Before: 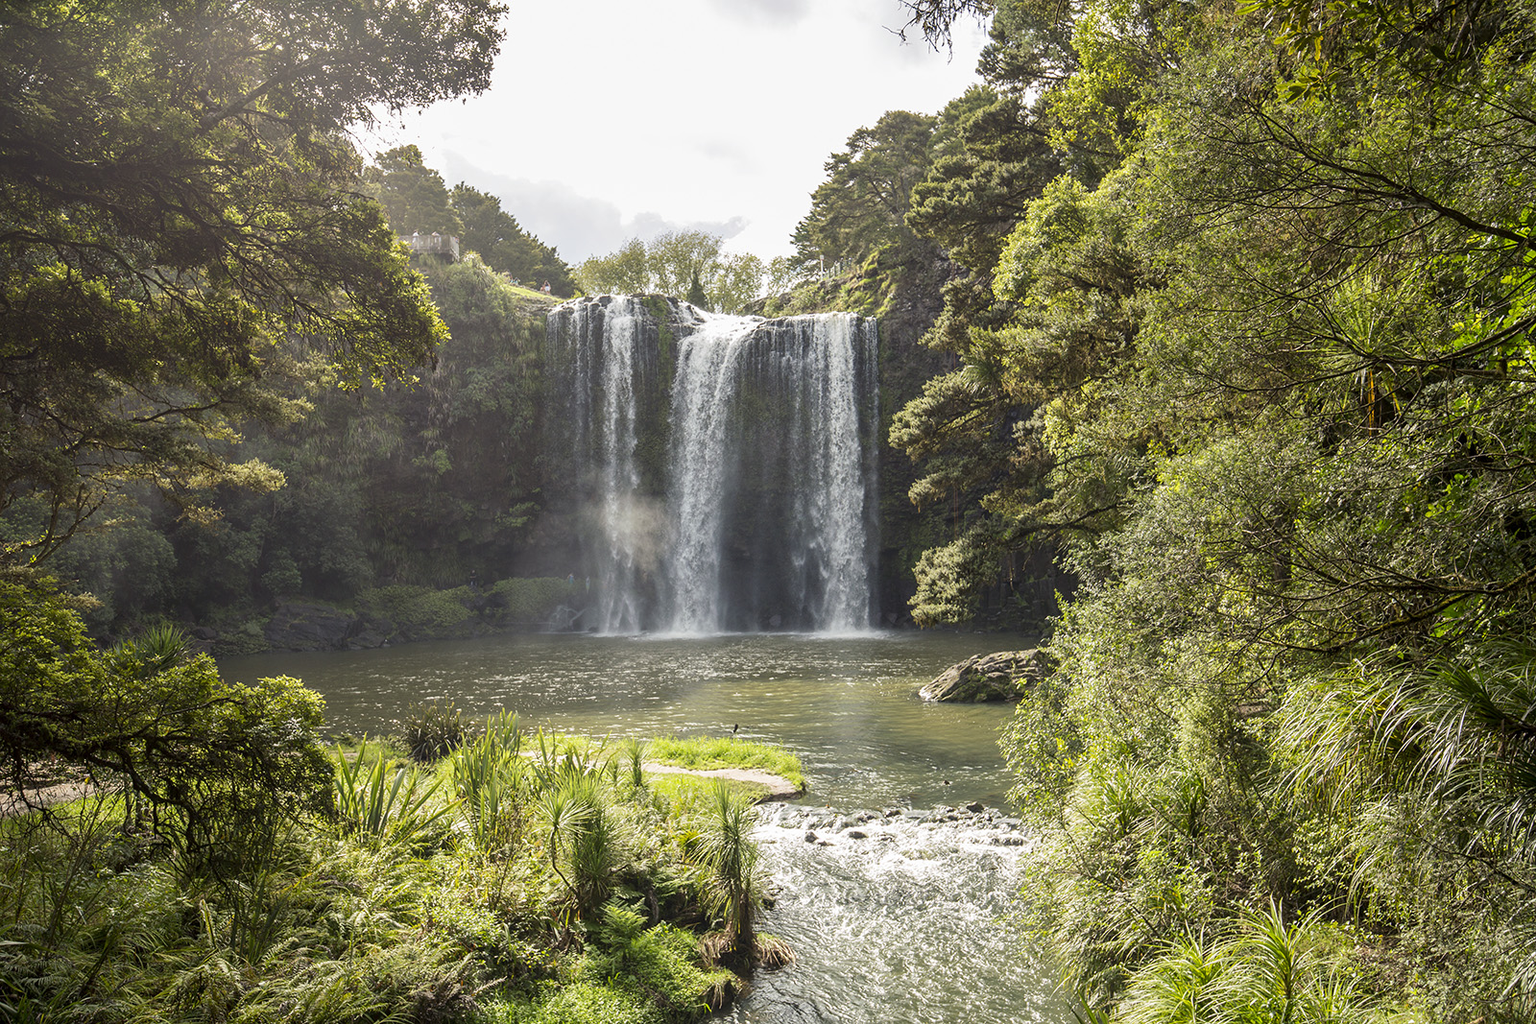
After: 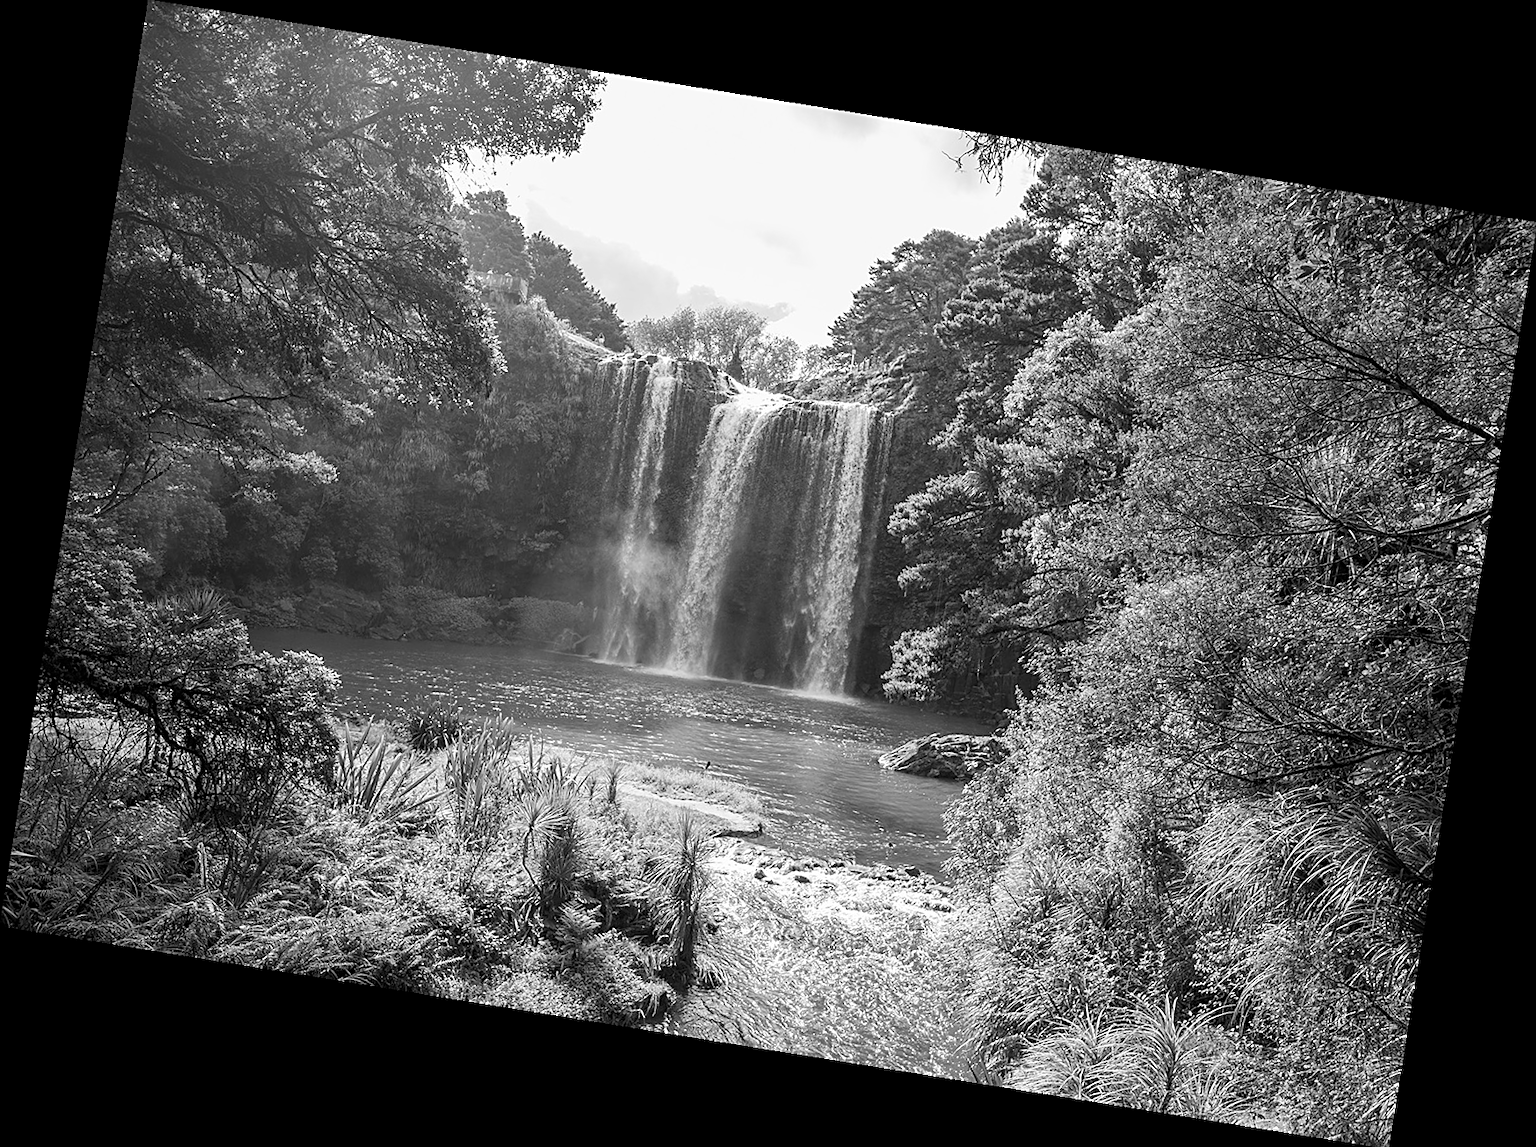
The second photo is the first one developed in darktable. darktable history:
monochrome: on, module defaults
sharpen: on, module defaults
rotate and perspective: rotation 9.12°, automatic cropping off
